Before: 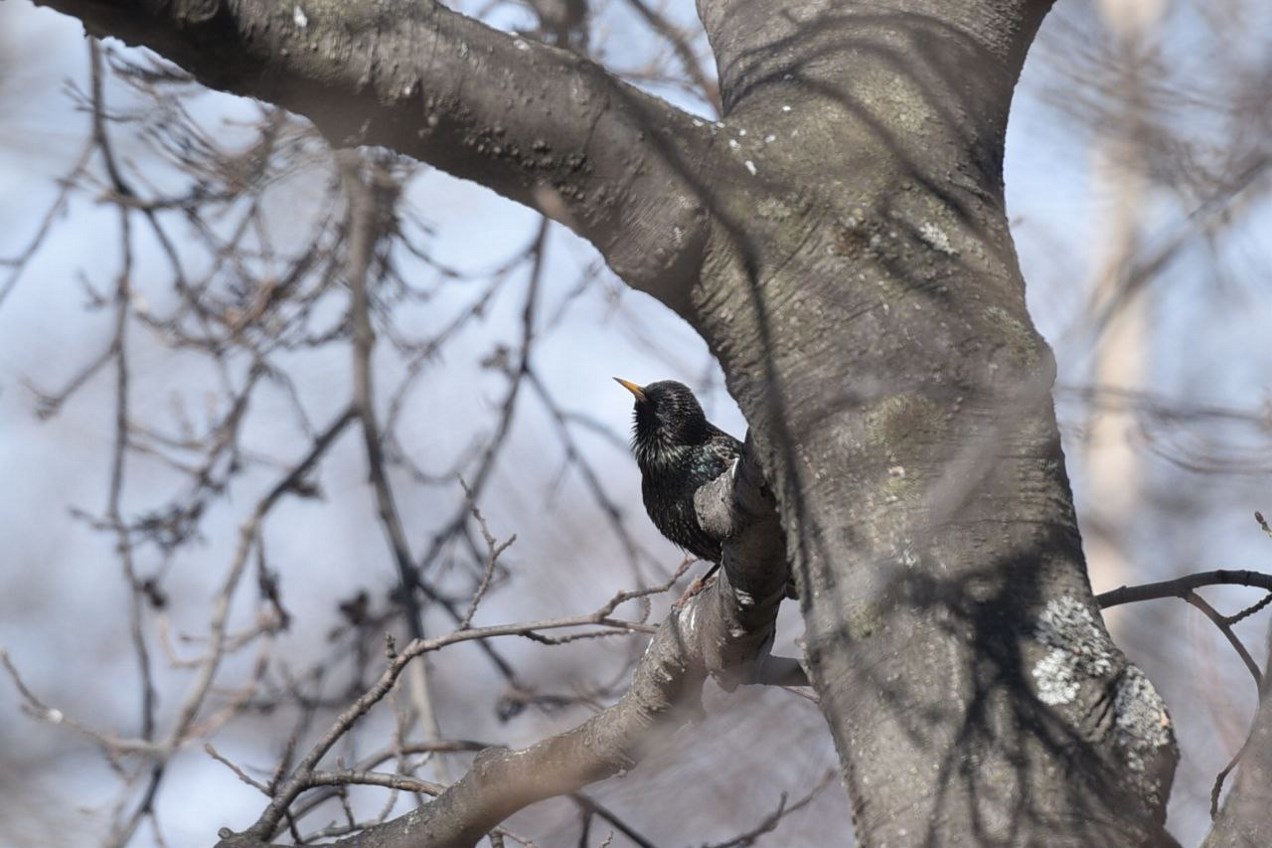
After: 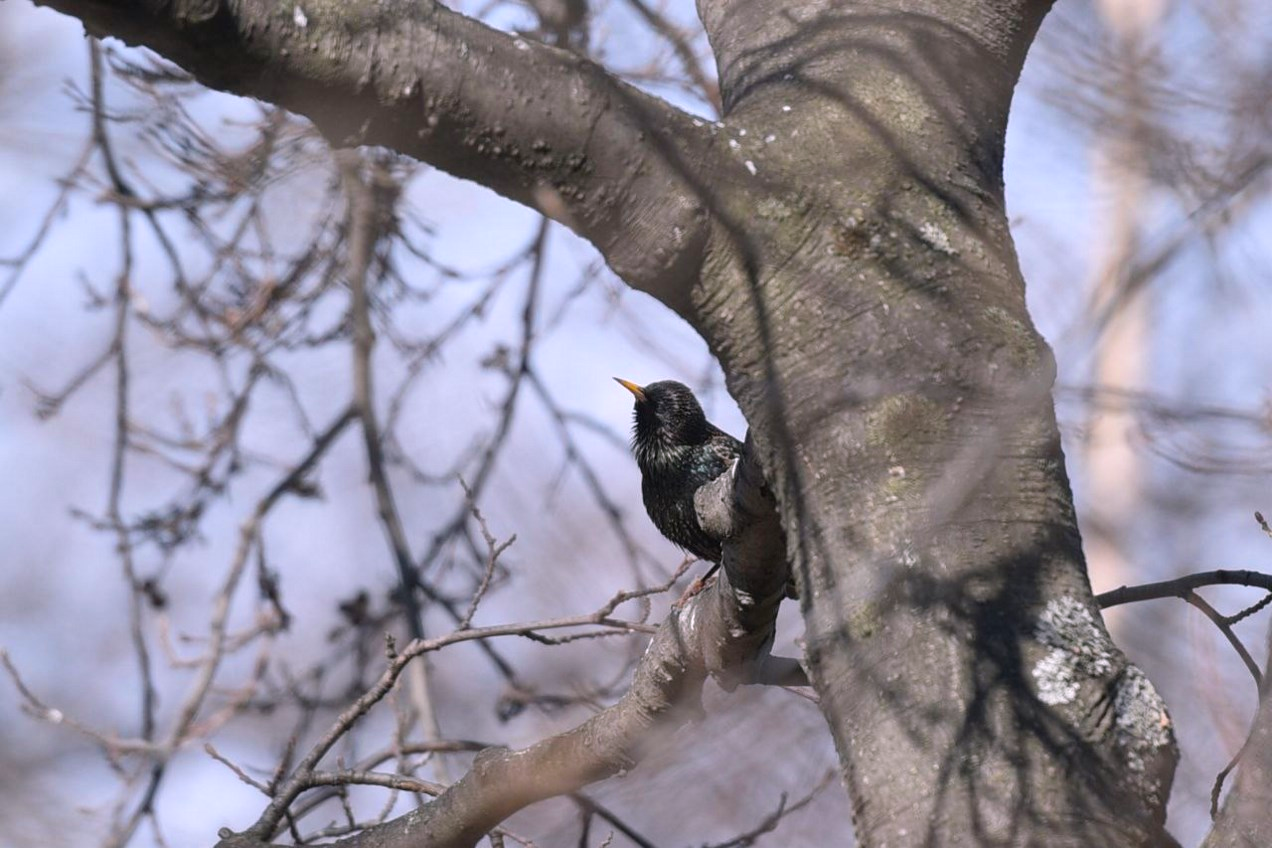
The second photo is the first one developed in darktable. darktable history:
color balance rgb: highlights gain › chroma 2.058%, highlights gain › hue 293.27°, perceptual saturation grading › global saturation 24.9%, global vibrance 15.682%
